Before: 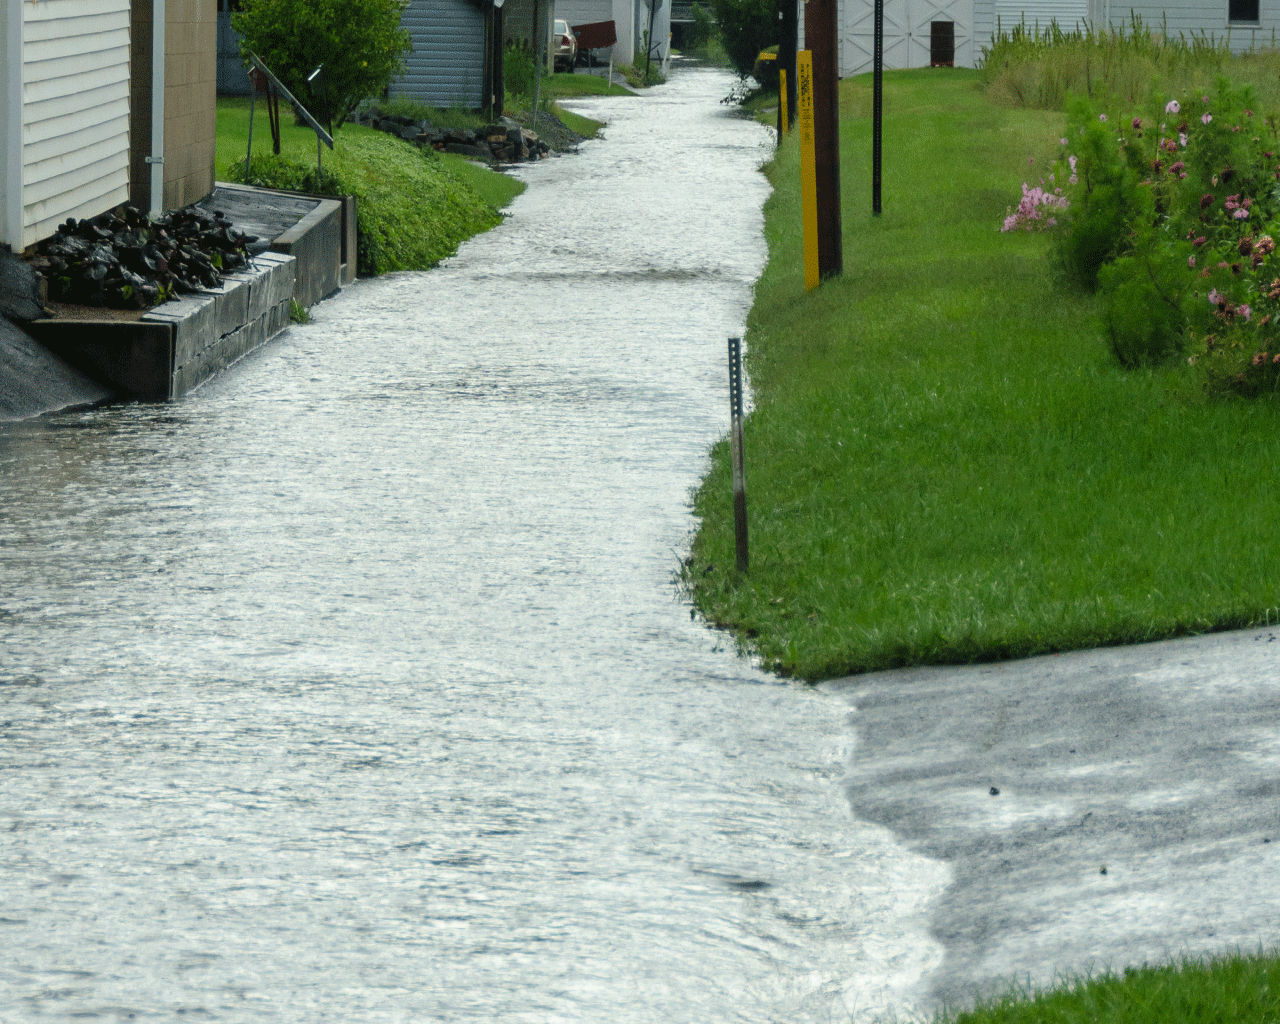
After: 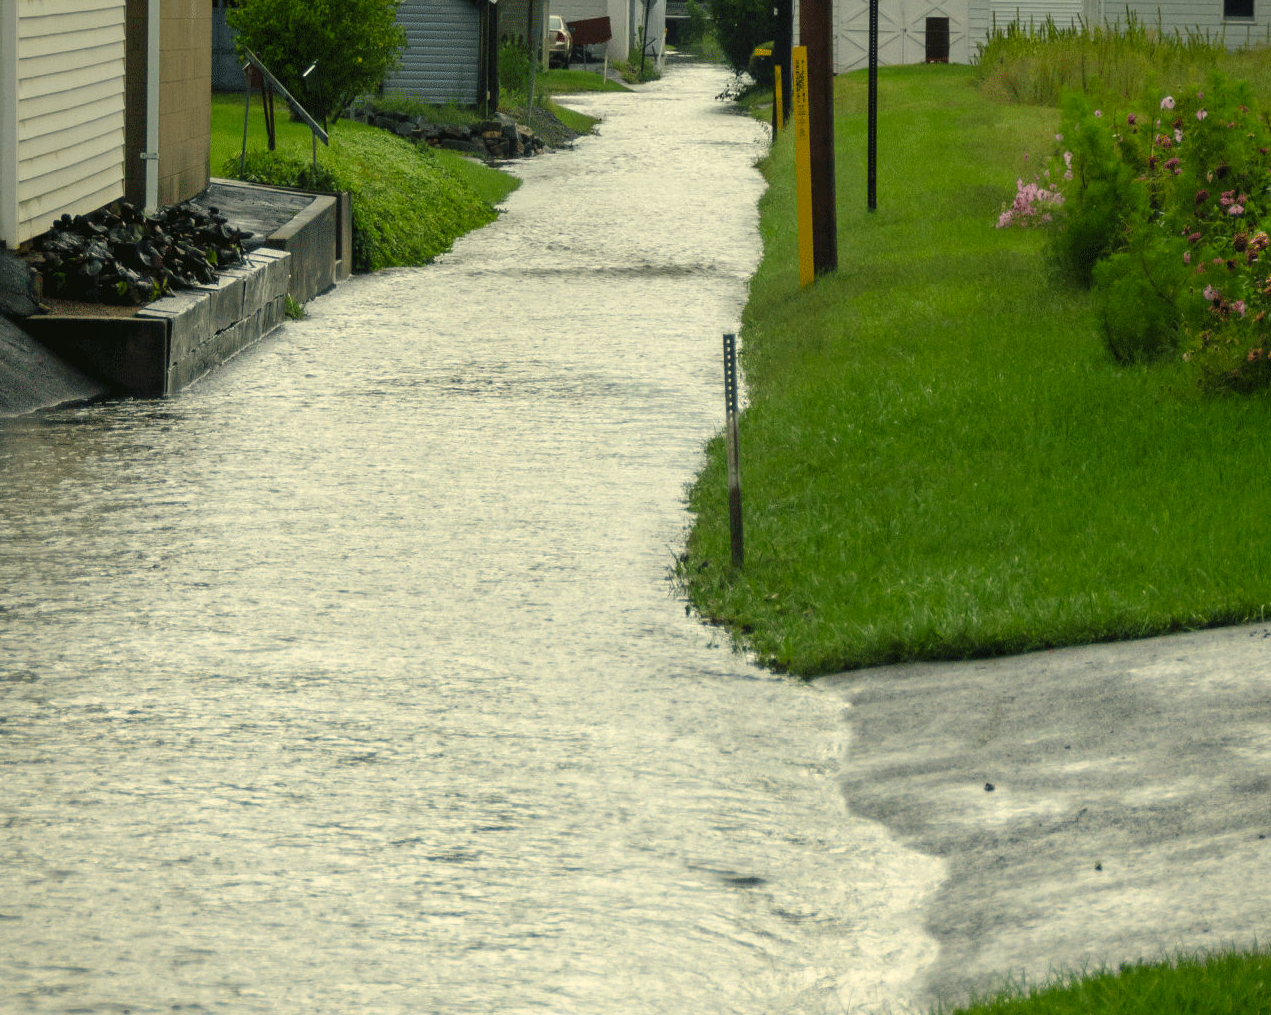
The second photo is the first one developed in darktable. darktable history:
crop: left 0.434%, top 0.485%, right 0.244%, bottom 0.386%
vignetting: brightness -0.233, saturation 0.141
color correction: highlights a* 1.39, highlights b* 17.83
